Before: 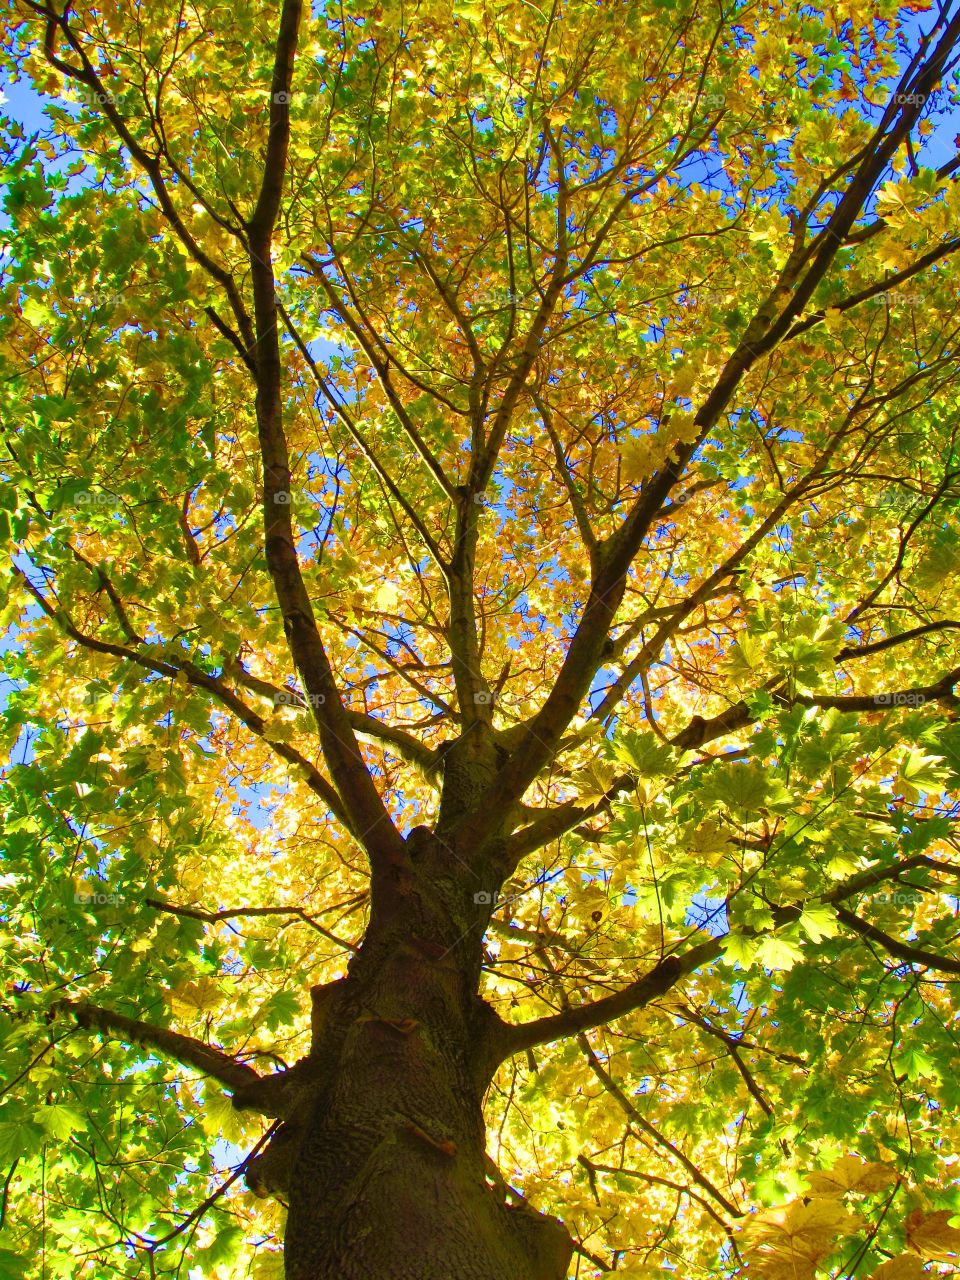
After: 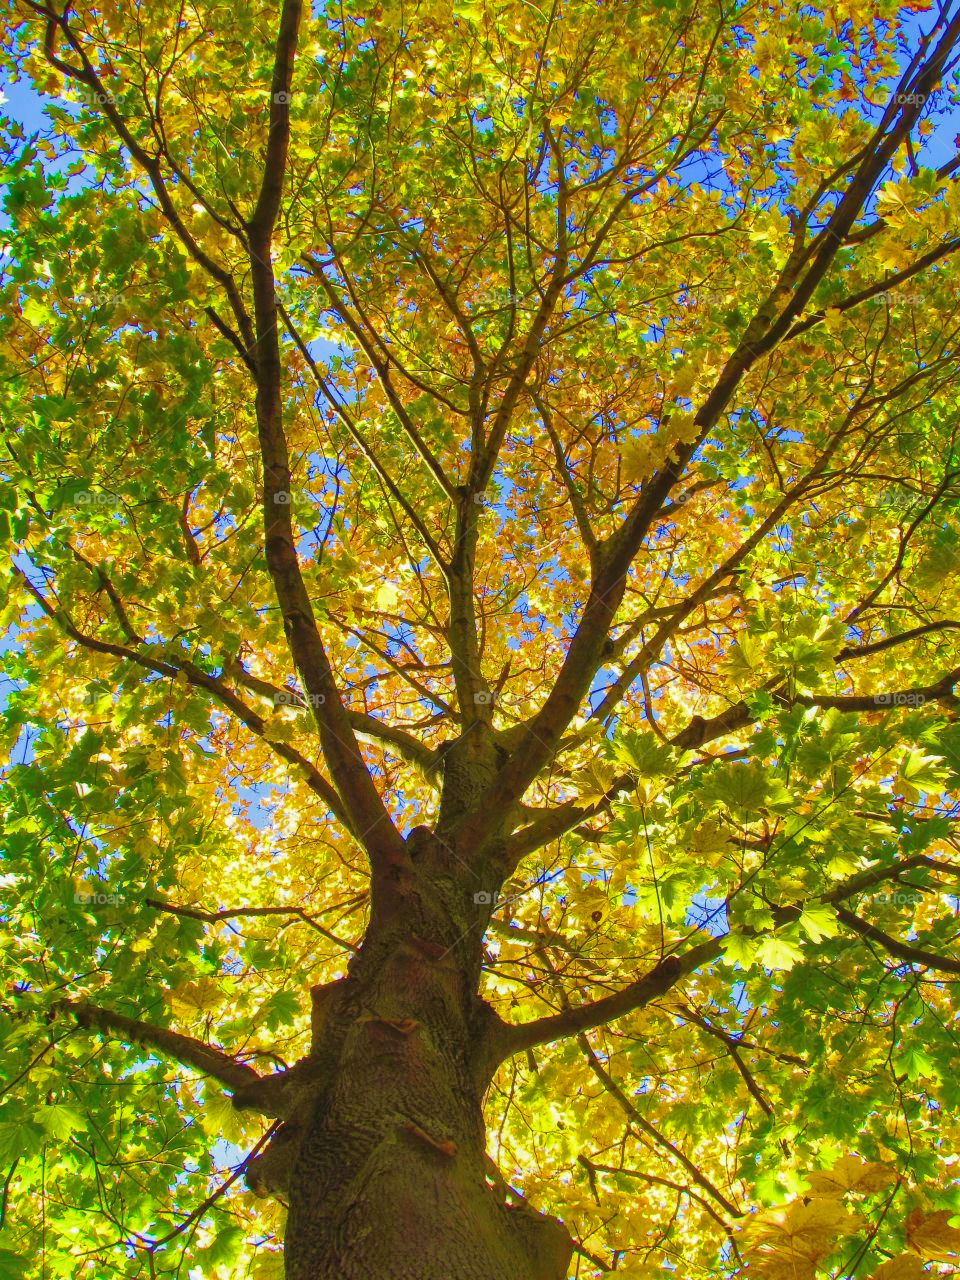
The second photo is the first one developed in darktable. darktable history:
local contrast: detail 109%
shadows and highlights: on, module defaults
